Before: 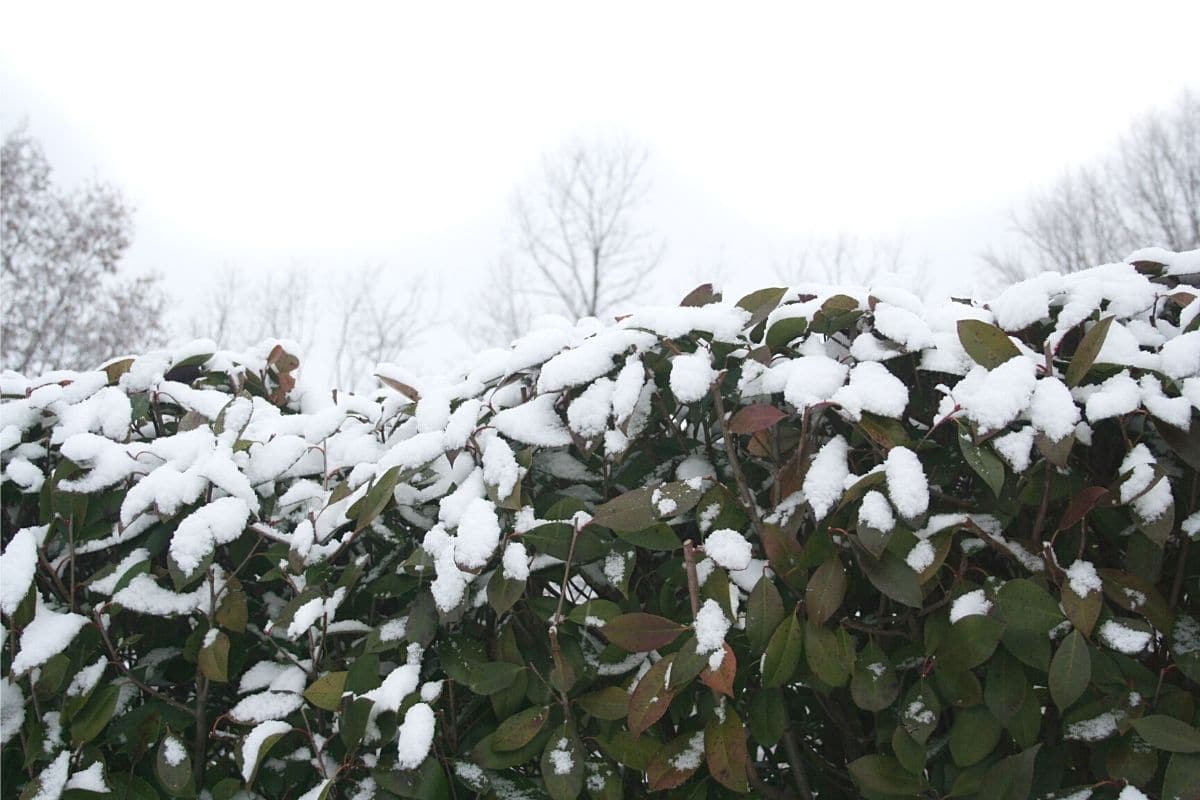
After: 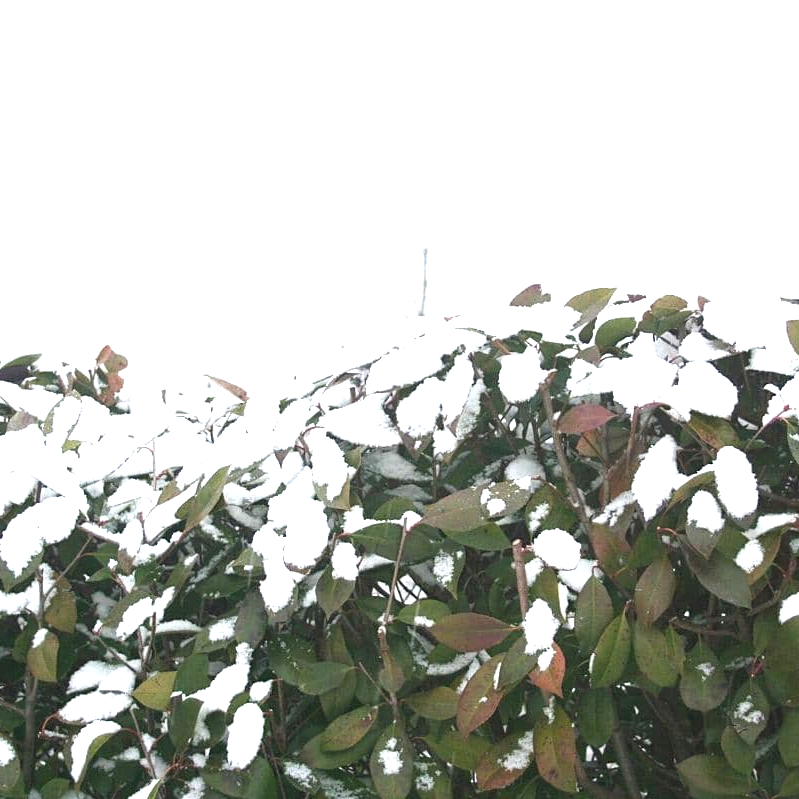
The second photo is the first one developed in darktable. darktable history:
exposure: black level correction 0, exposure 1.2 EV, compensate highlight preservation false
crop and rotate: left 14.292%, right 19.041%
